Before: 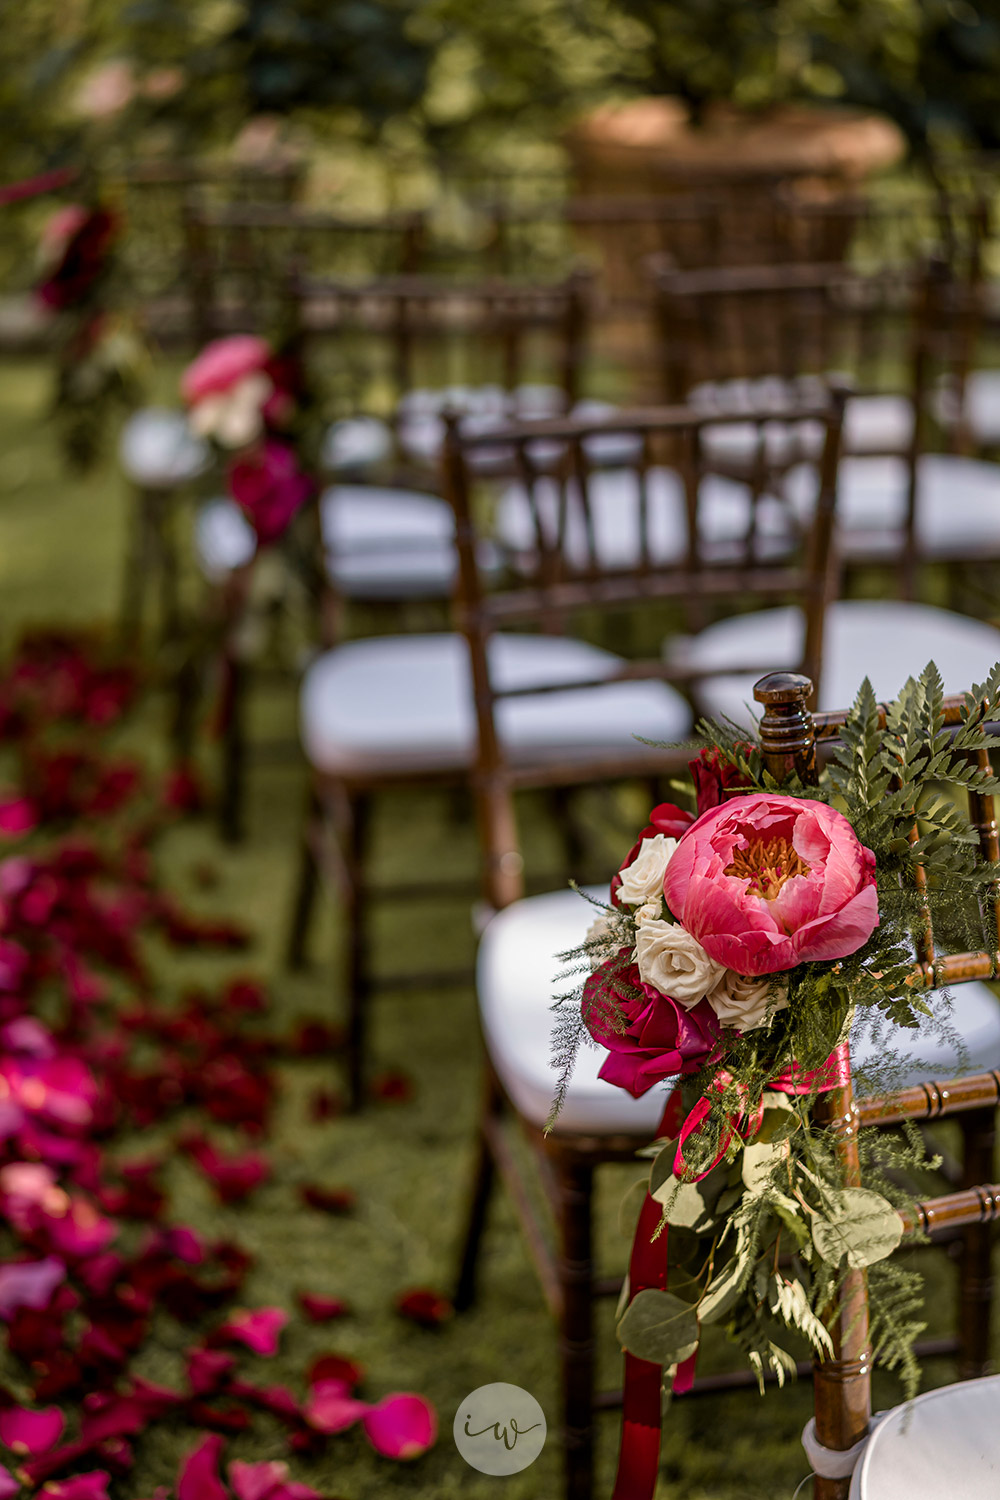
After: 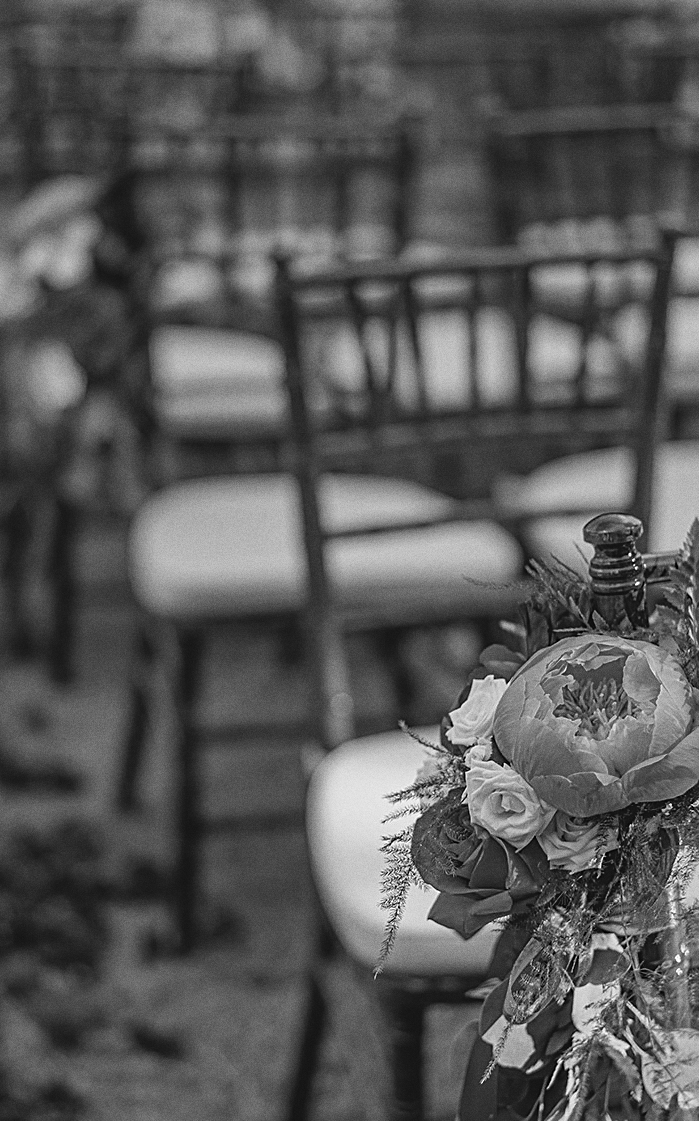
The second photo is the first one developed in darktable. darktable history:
crop and rotate: left 17.046%, top 10.659%, right 12.989%, bottom 14.553%
monochrome: a -3.63, b -0.465
grain: on, module defaults
lowpass: radius 0.1, contrast 0.85, saturation 1.1, unbound 0
sharpen: on, module defaults
